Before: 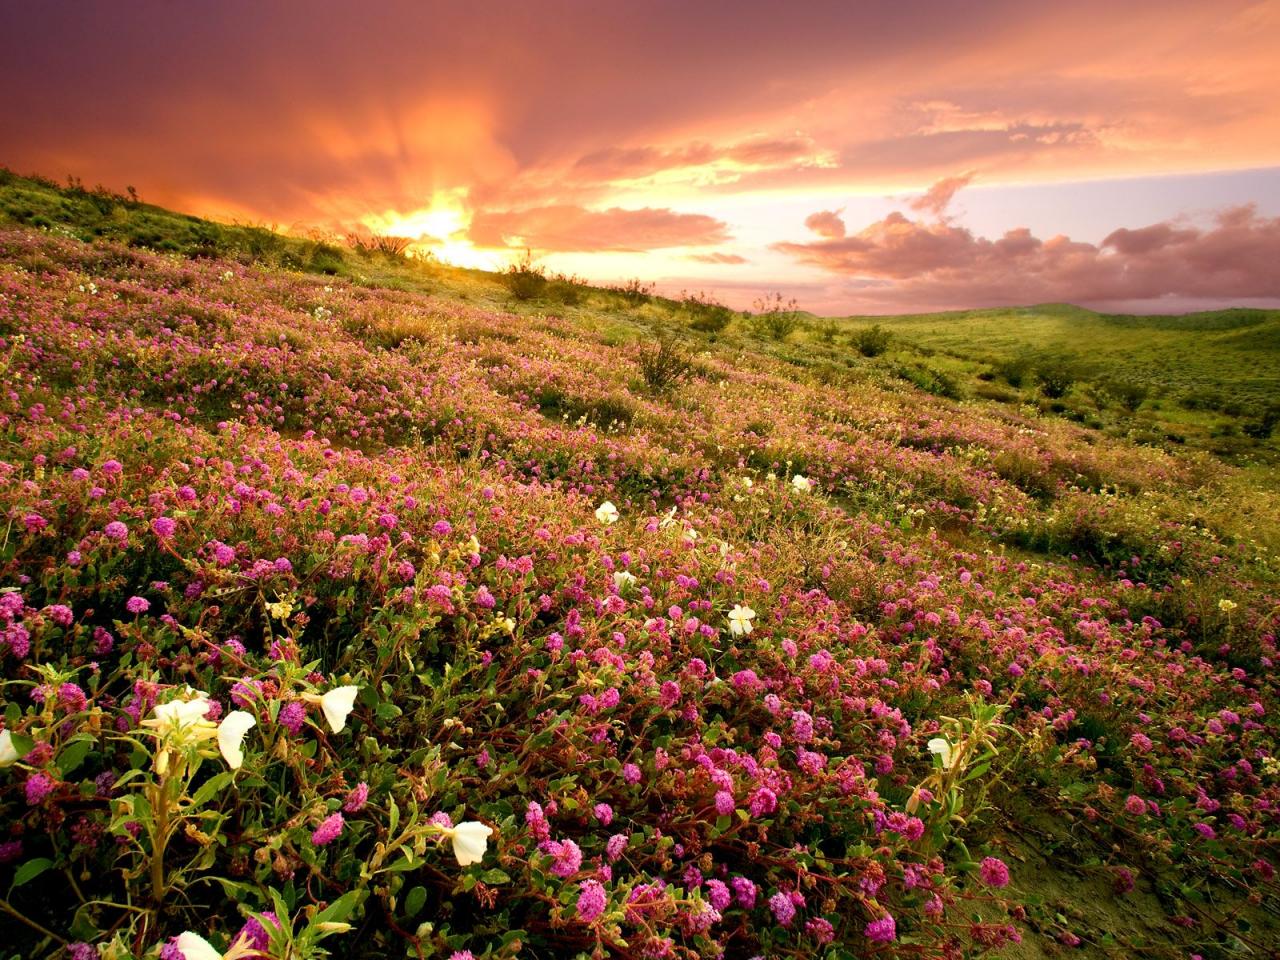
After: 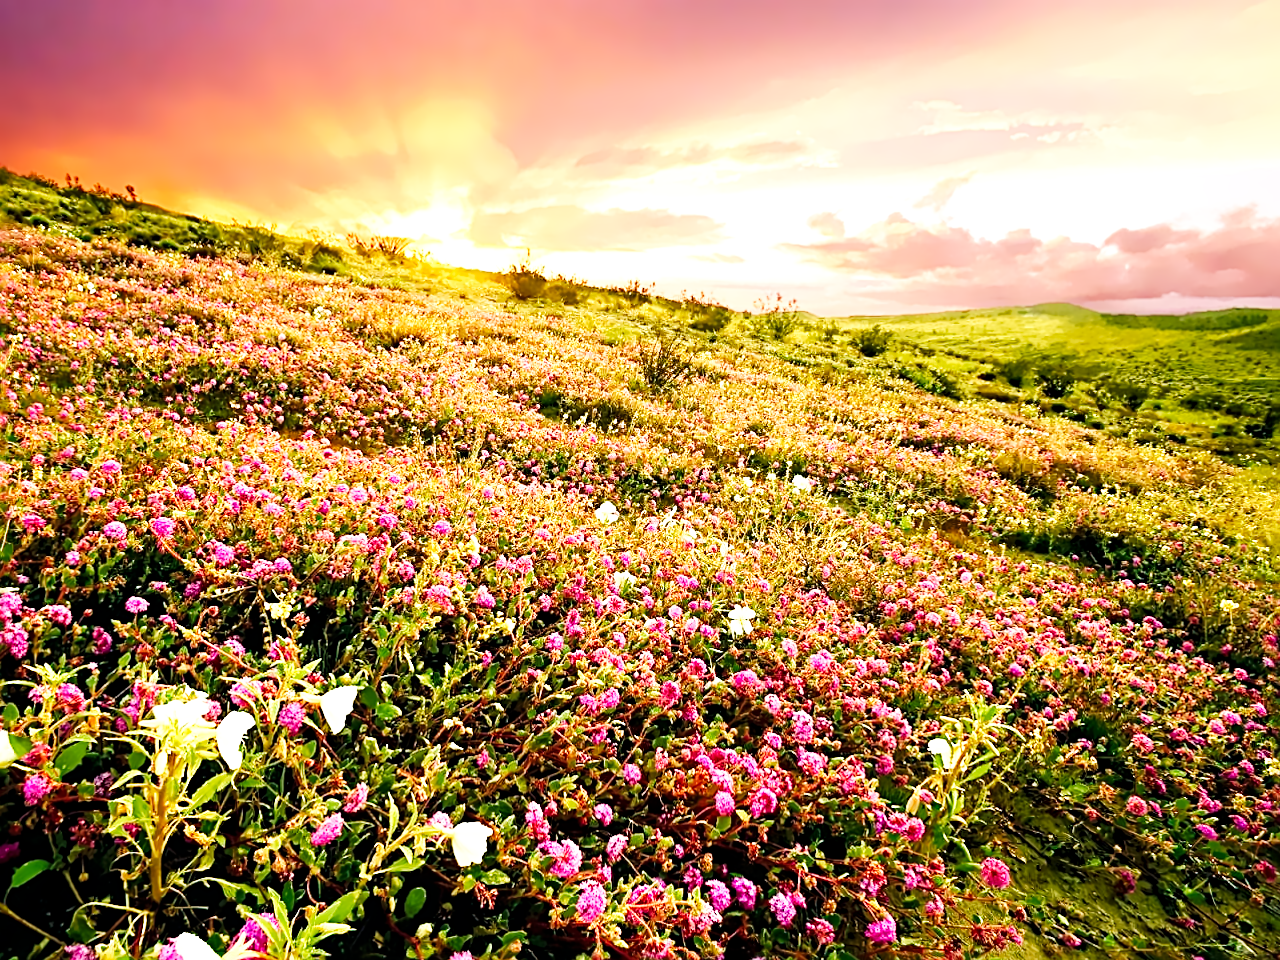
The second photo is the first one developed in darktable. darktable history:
base curve: curves: ch0 [(0, 0) (0.007, 0.004) (0.027, 0.03) (0.046, 0.07) (0.207, 0.54) (0.442, 0.872) (0.673, 0.972) (1, 1)], preserve colors none
lens correction: scale 1, crop 1, focal 35, aperture 5, distance 3.79, camera "Canon EOS 6D", lens "Sigma 35mm f/1.4 DG HSM"
denoise (profiled) #1: central pixel weight 0, a [-1, 0, 0], b [0, 0, 0], y [[0, 0, 0.5 ×5] ×4, [0.5 ×7], [0.5 ×7]], fix various bugs in algorithm false, upgrade profiled transform false, color mode RGB, compensate highlight preservation false | blend: blend mode color, opacity 100%; mask: uniform (no mask)
sharpen: radius 2.817, amount 0.715
hot pixels: on, module defaults
local contrast: highlights 100%, shadows 100%, detail 120%, midtone range 0.2
color balance: mode lift, gamma, gain (sRGB), lift [1, 1, 1.022, 1.026]
denoise (profiled) "1": central pixel weight 0, a [-1, 0, 0], b [0, 0, 0], mode non-local means, y [[0, 0, 0.5 ×5] ×4, [0.5 ×7], [0.5 ×7]], fix various bugs in algorithm false, upgrade profiled transform false, color mode RGB, compensate highlight preservation false | blend: blend mode lightness, opacity 53%; mask: uniform (no mask)
